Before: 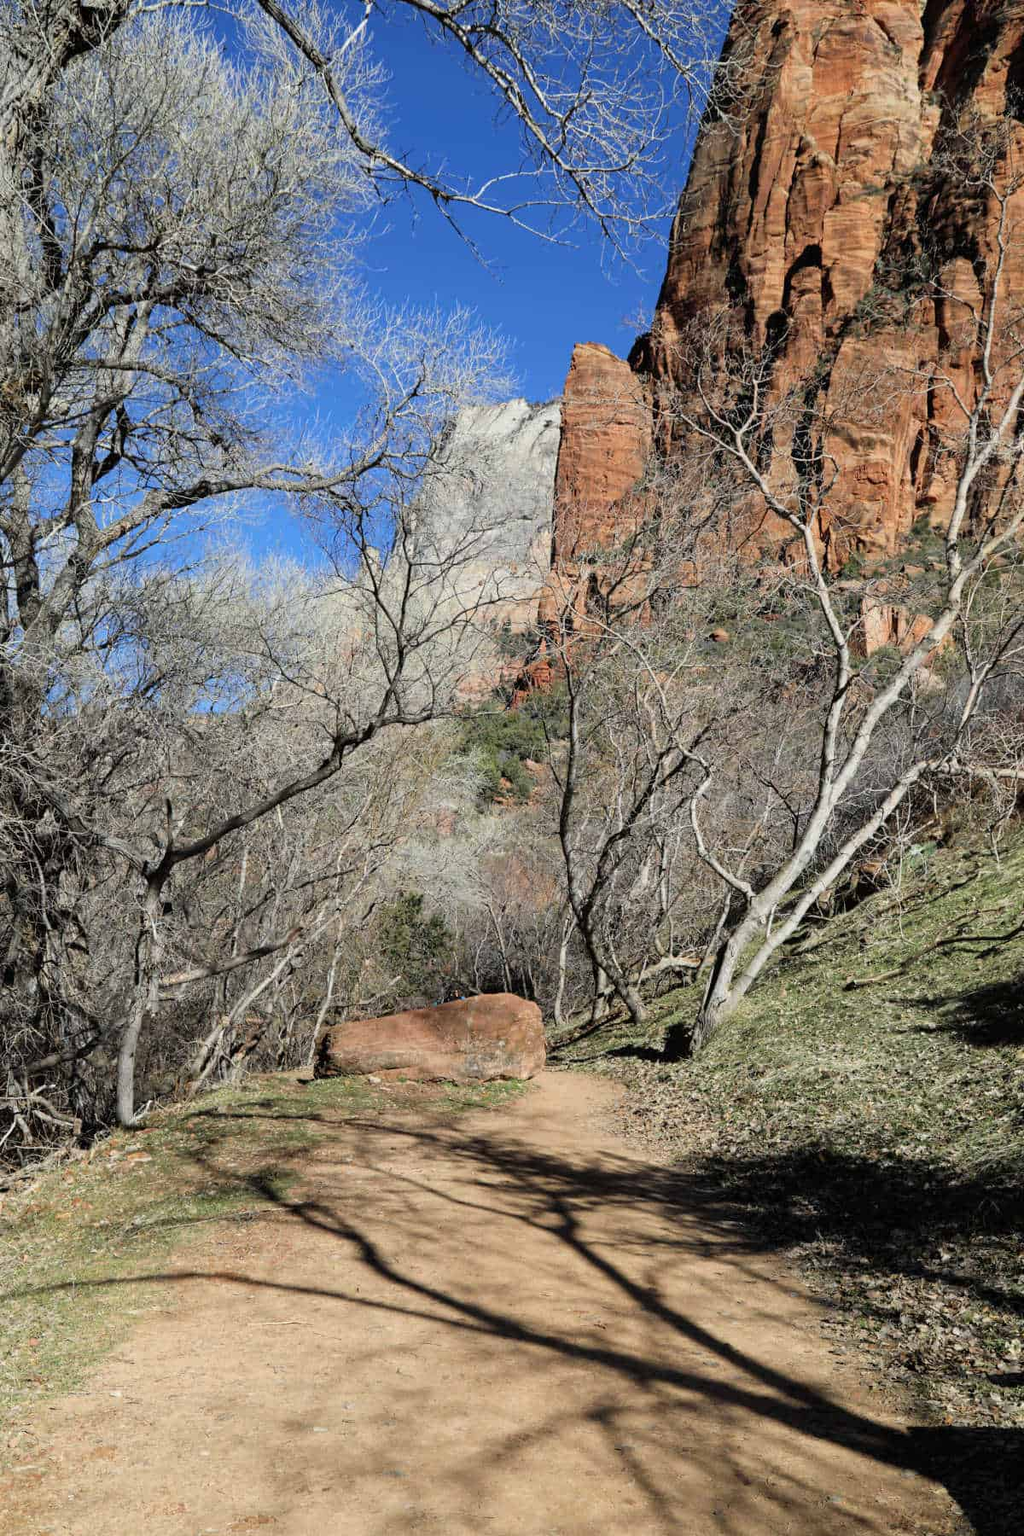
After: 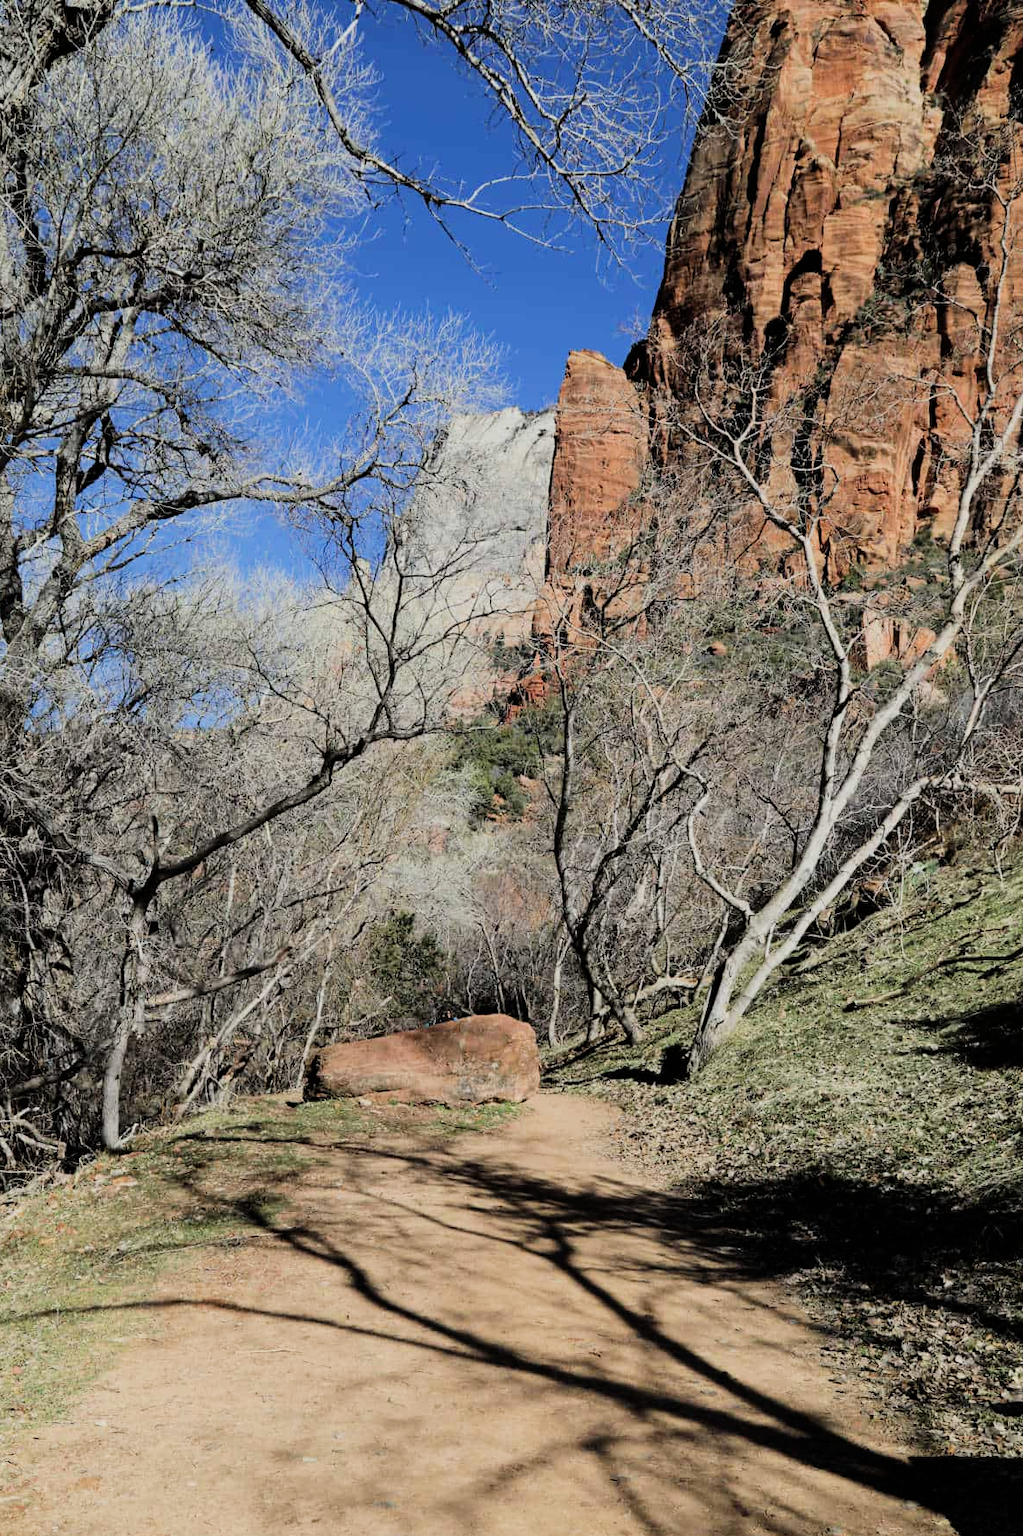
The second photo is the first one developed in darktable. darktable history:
crop: left 1.743%, right 0.268%, bottom 2.011%
filmic rgb: black relative exposure -7.5 EV, white relative exposure 5 EV, hardness 3.31, contrast 1.3, contrast in shadows safe
